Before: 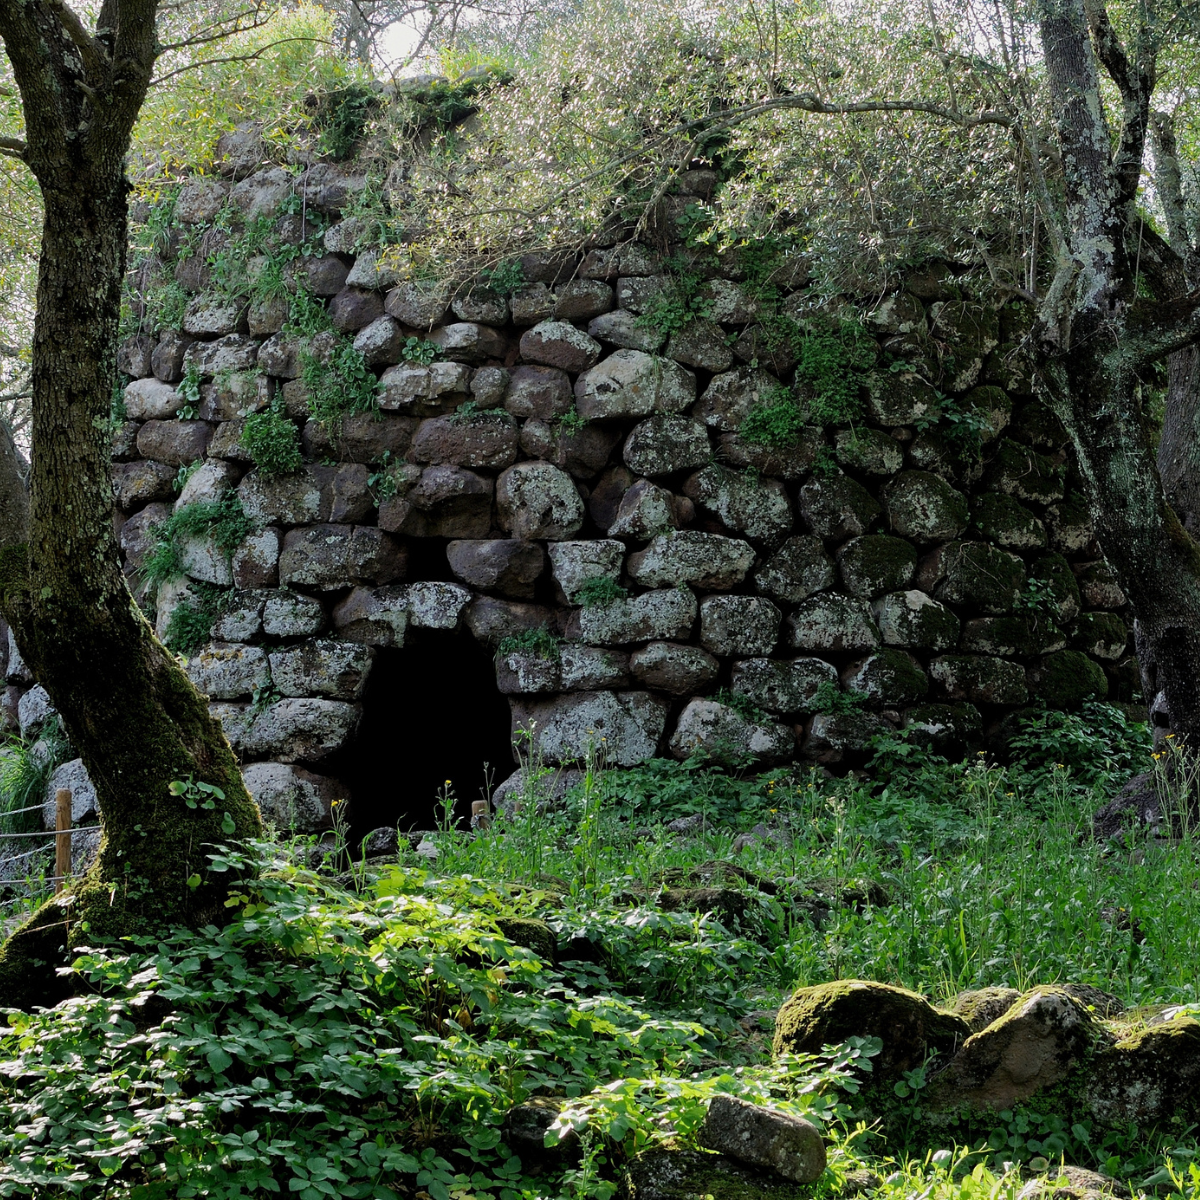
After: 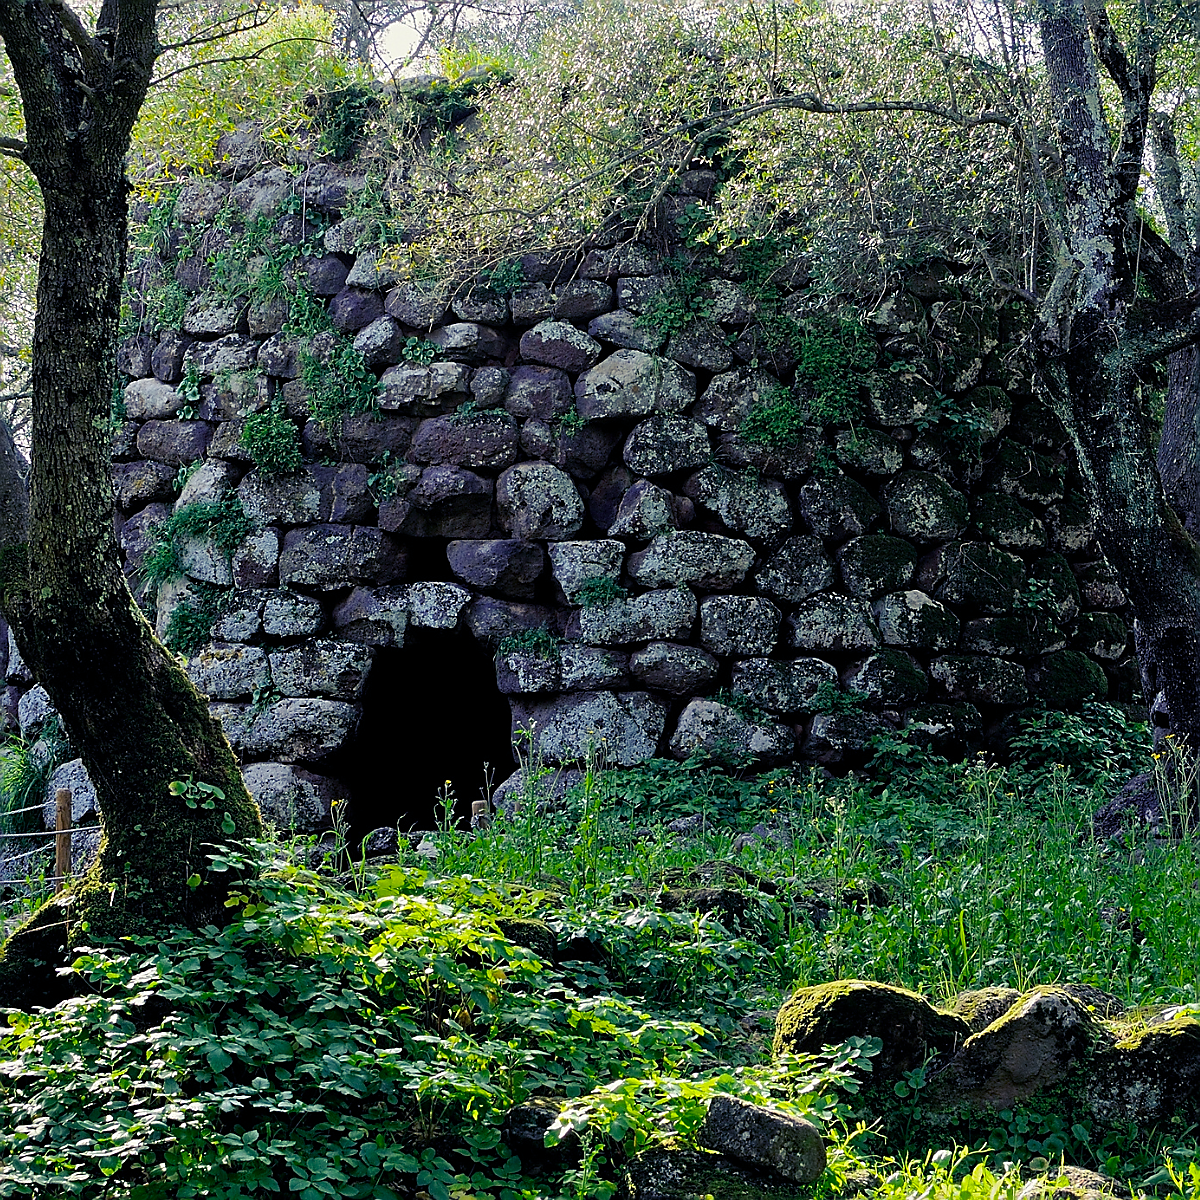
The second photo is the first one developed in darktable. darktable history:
color balance rgb: shadows lift › luminance -28.921%, shadows lift › chroma 15.278%, shadows lift › hue 268.68°, highlights gain › luminance 5.603%, highlights gain › chroma 1.21%, highlights gain › hue 93.28°, perceptual saturation grading › global saturation 25.858%
sharpen: radius 1.354, amount 1.261, threshold 0.76
